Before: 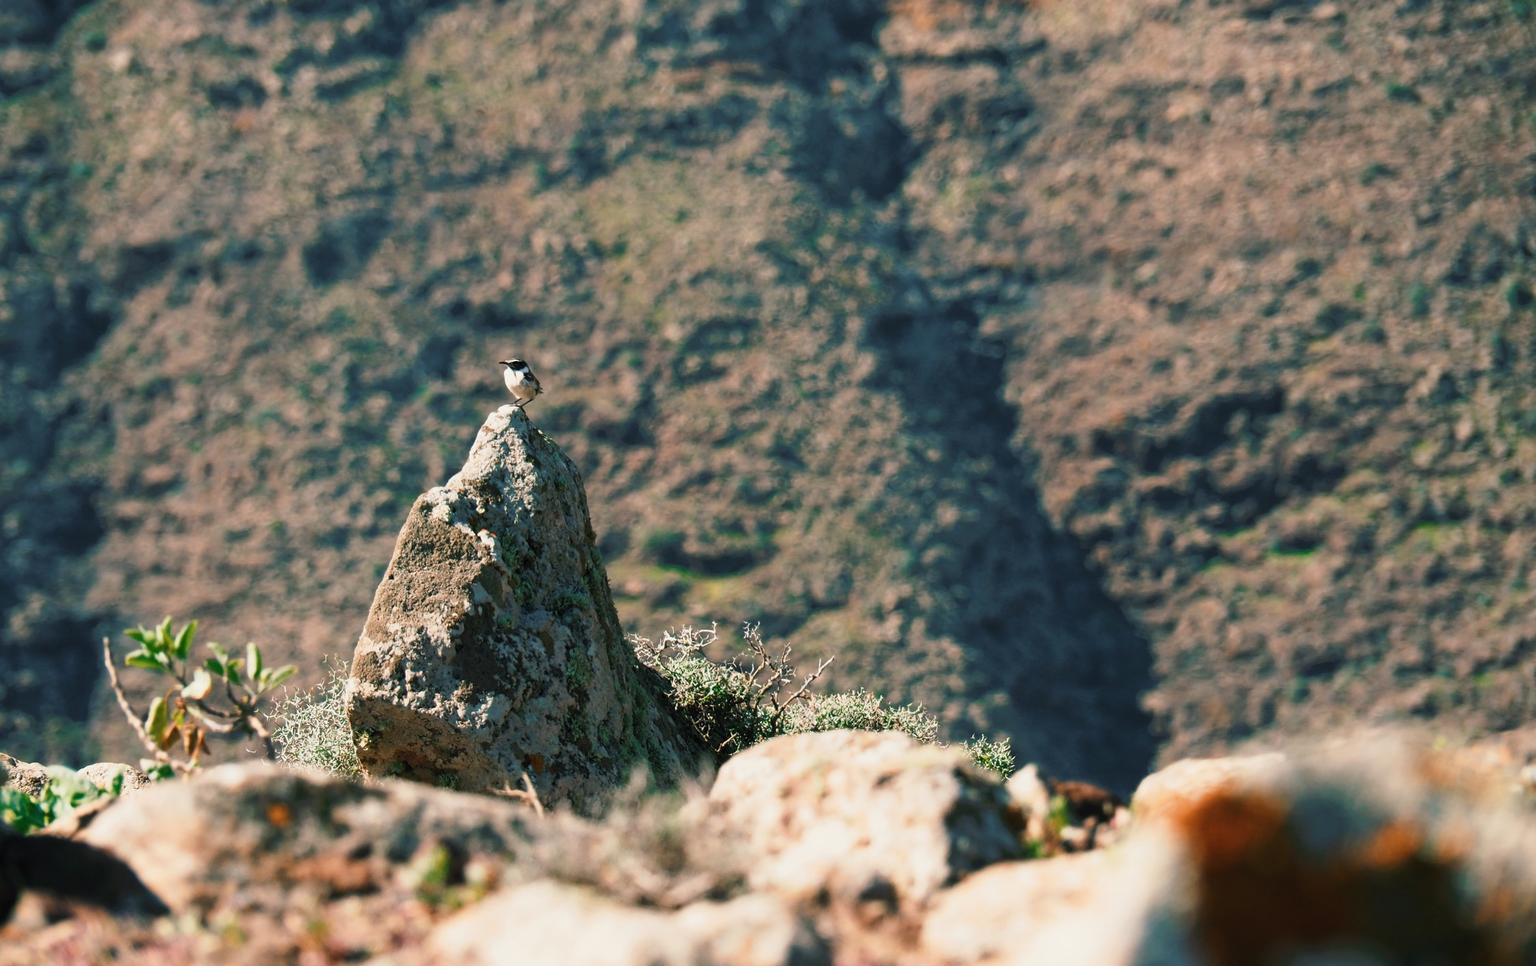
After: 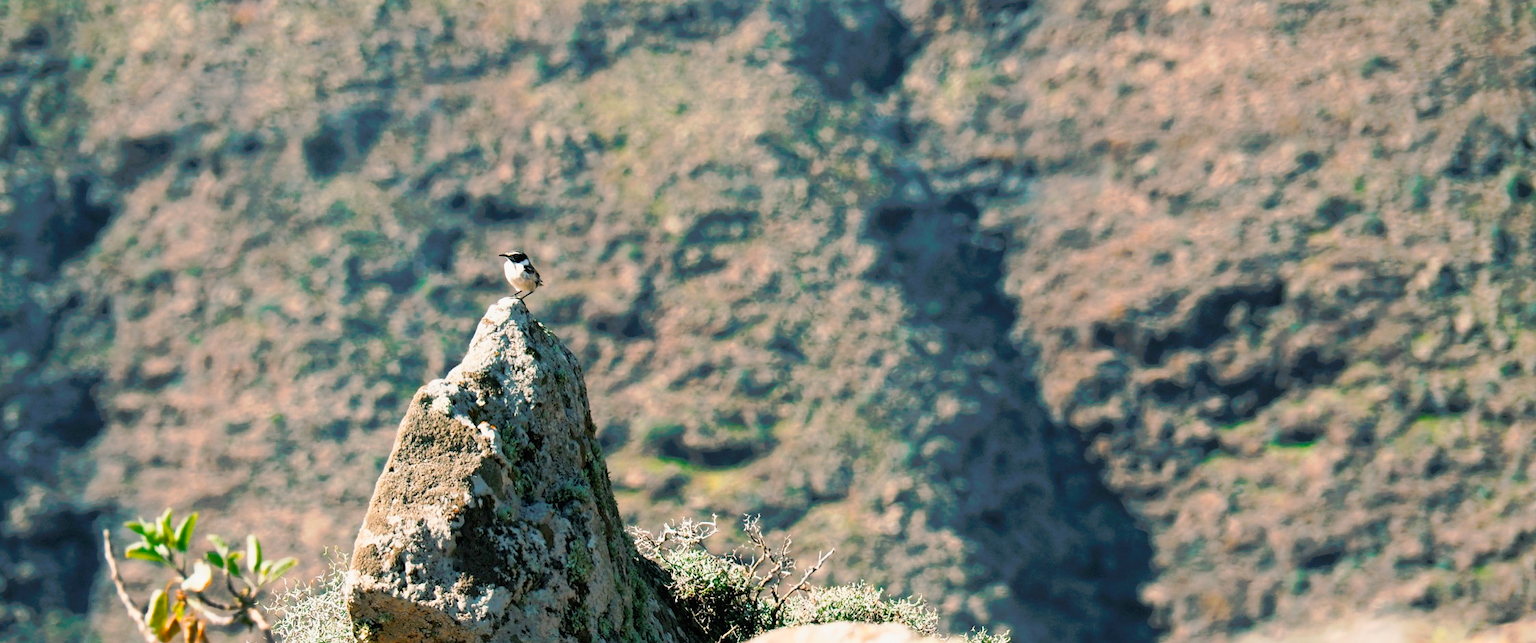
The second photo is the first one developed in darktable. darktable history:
tone curve: curves: ch0 [(0, 0) (0.003, 0.013) (0.011, 0.017) (0.025, 0.035) (0.044, 0.093) (0.069, 0.146) (0.1, 0.179) (0.136, 0.243) (0.177, 0.294) (0.224, 0.332) (0.277, 0.412) (0.335, 0.454) (0.399, 0.531) (0.468, 0.611) (0.543, 0.669) (0.623, 0.738) (0.709, 0.823) (0.801, 0.881) (0.898, 0.951) (1, 1)], preserve colors none
crop: top 11.166%, bottom 22.168%
filmic rgb: black relative exposure -12 EV, white relative exposure 2.8 EV, threshold 3 EV, target black luminance 0%, hardness 8.06, latitude 70.41%, contrast 1.14, highlights saturation mix 10%, shadows ↔ highlights balance -0.388%, color science v4 (2020), iterations of high-quality reconstruction 10, contrast in shadows soft, contrast in highlights soft, enable highlight reconstruction true
